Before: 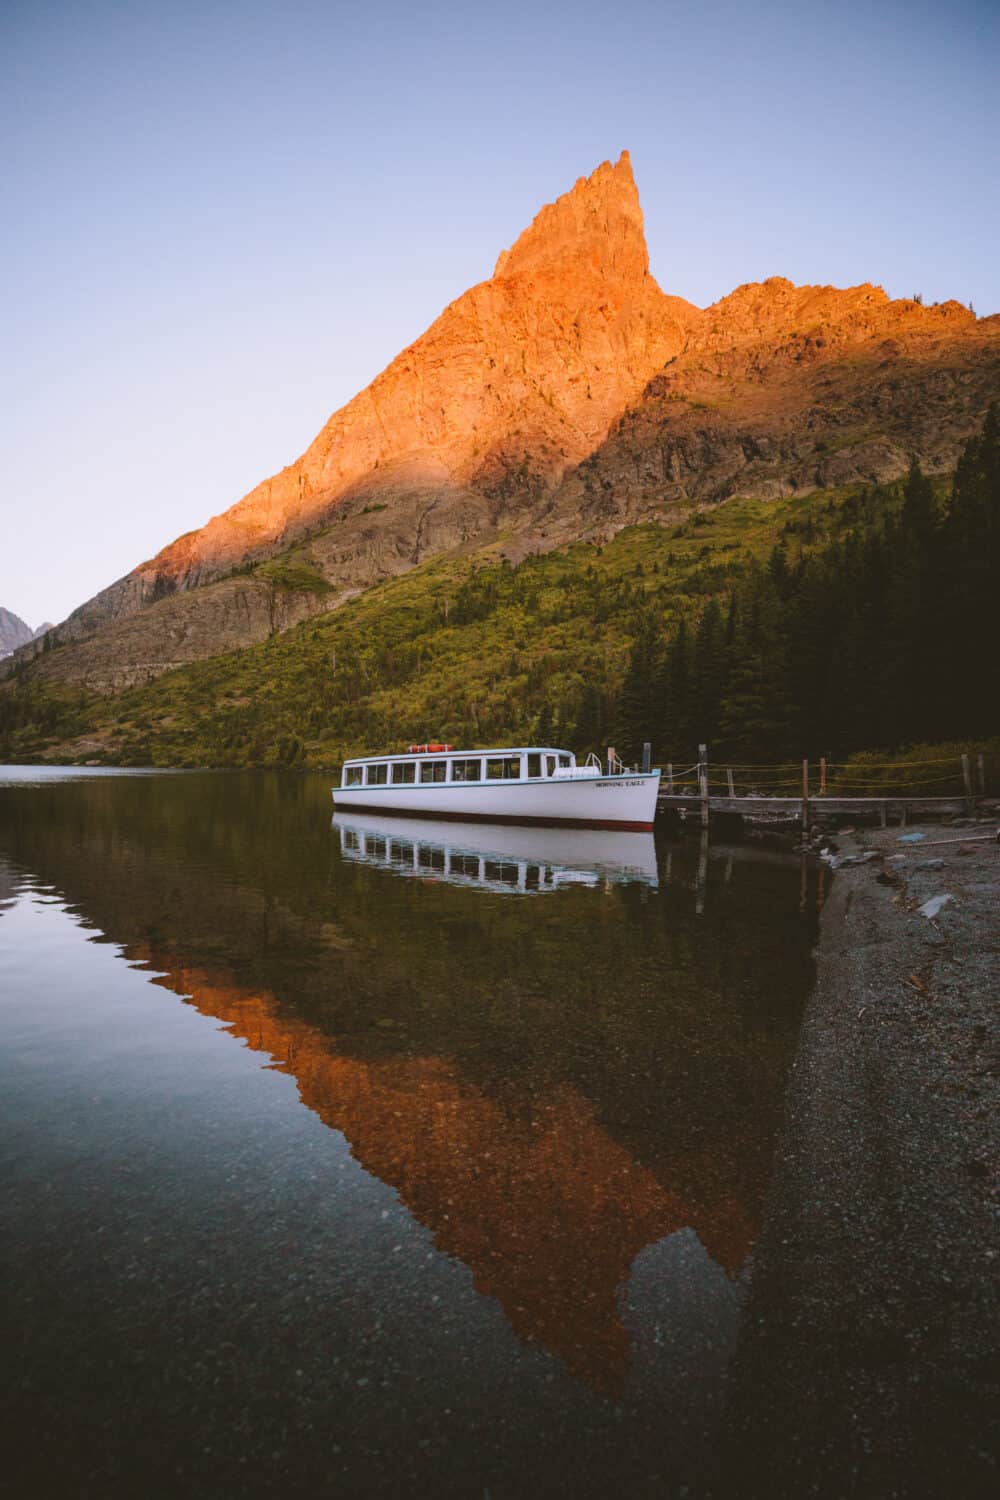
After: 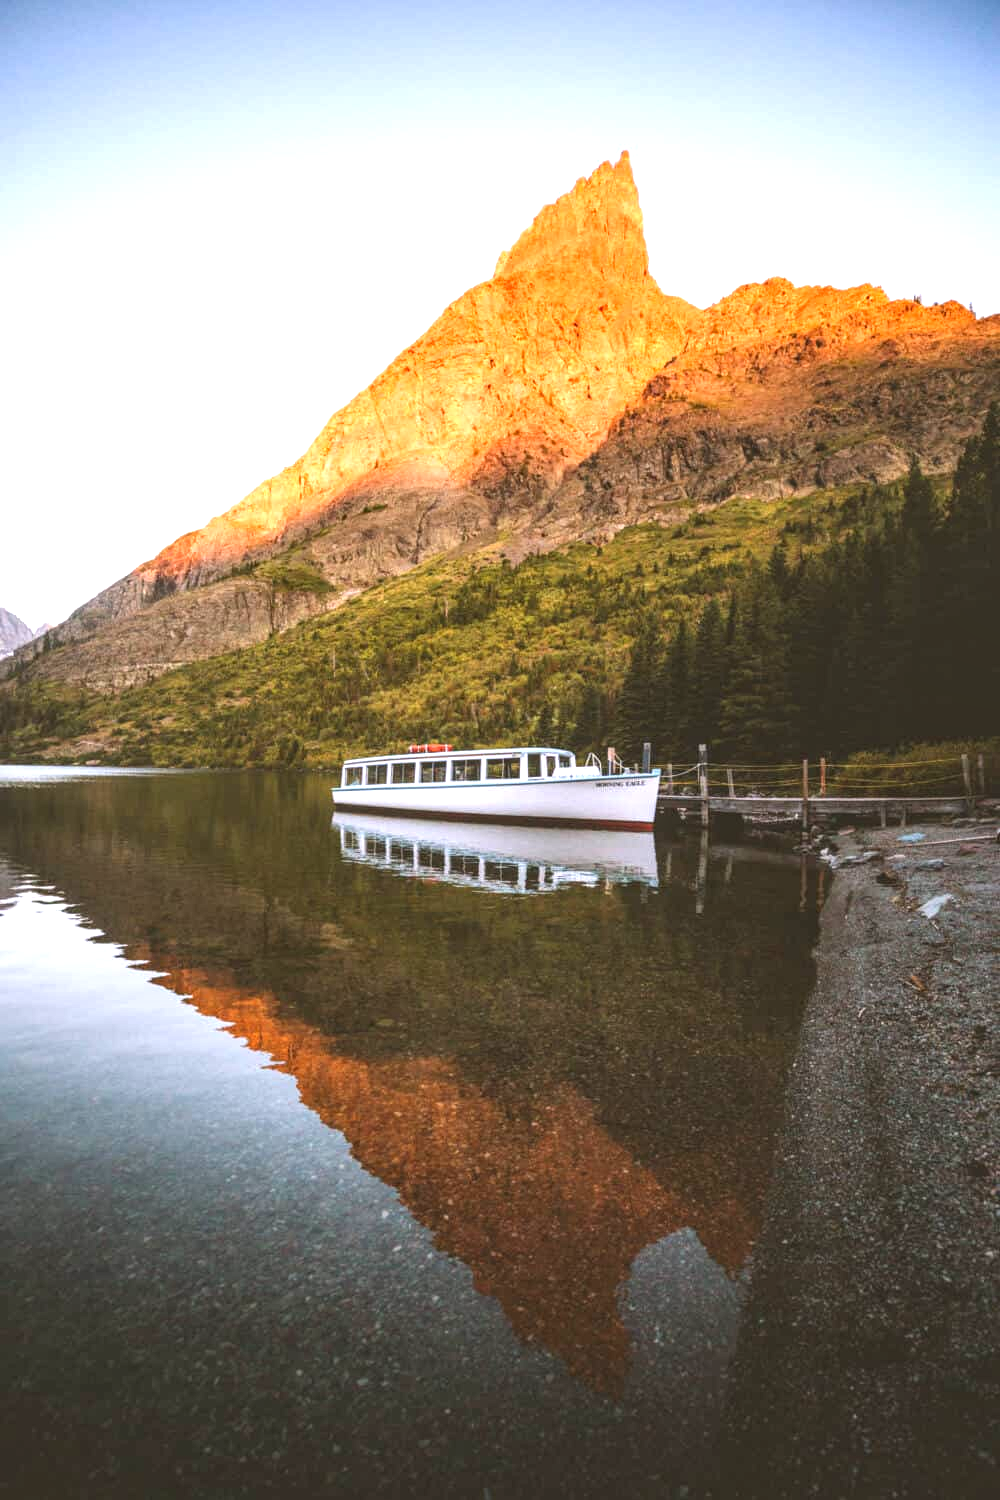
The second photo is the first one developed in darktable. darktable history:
exposure: black level correction 0, exposure 1.097 EV, compensate highlight preservation false
local contrast: detail 130%
